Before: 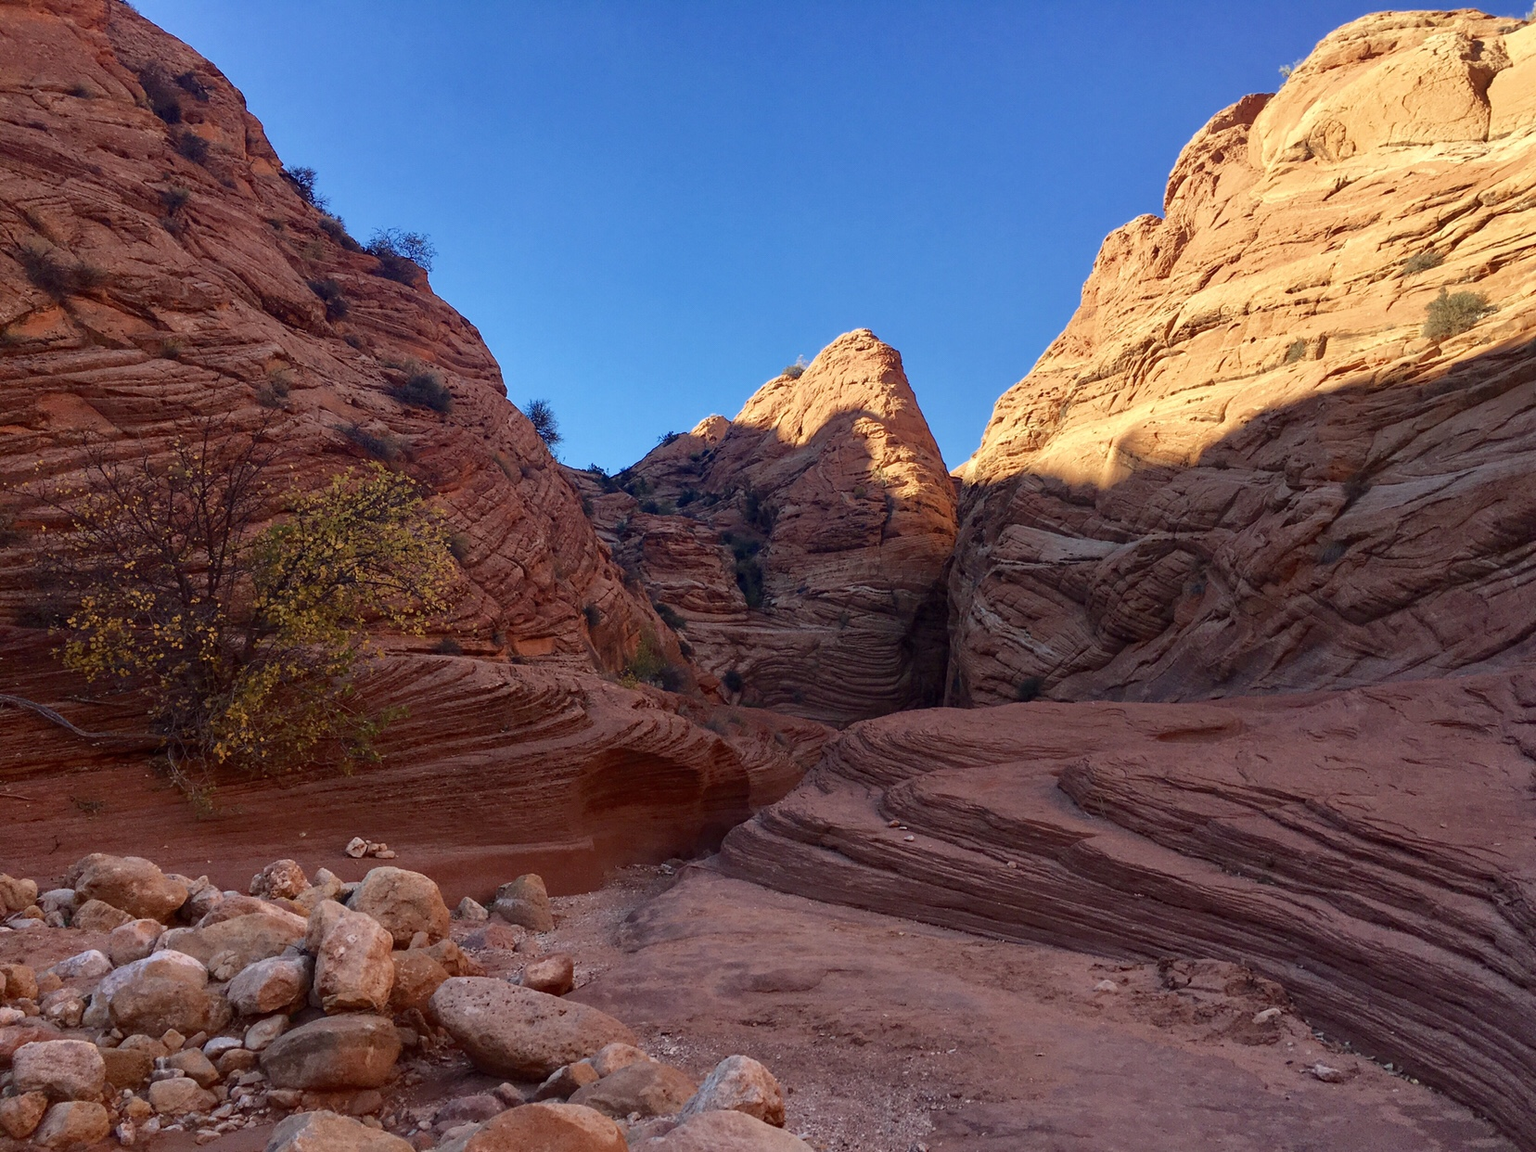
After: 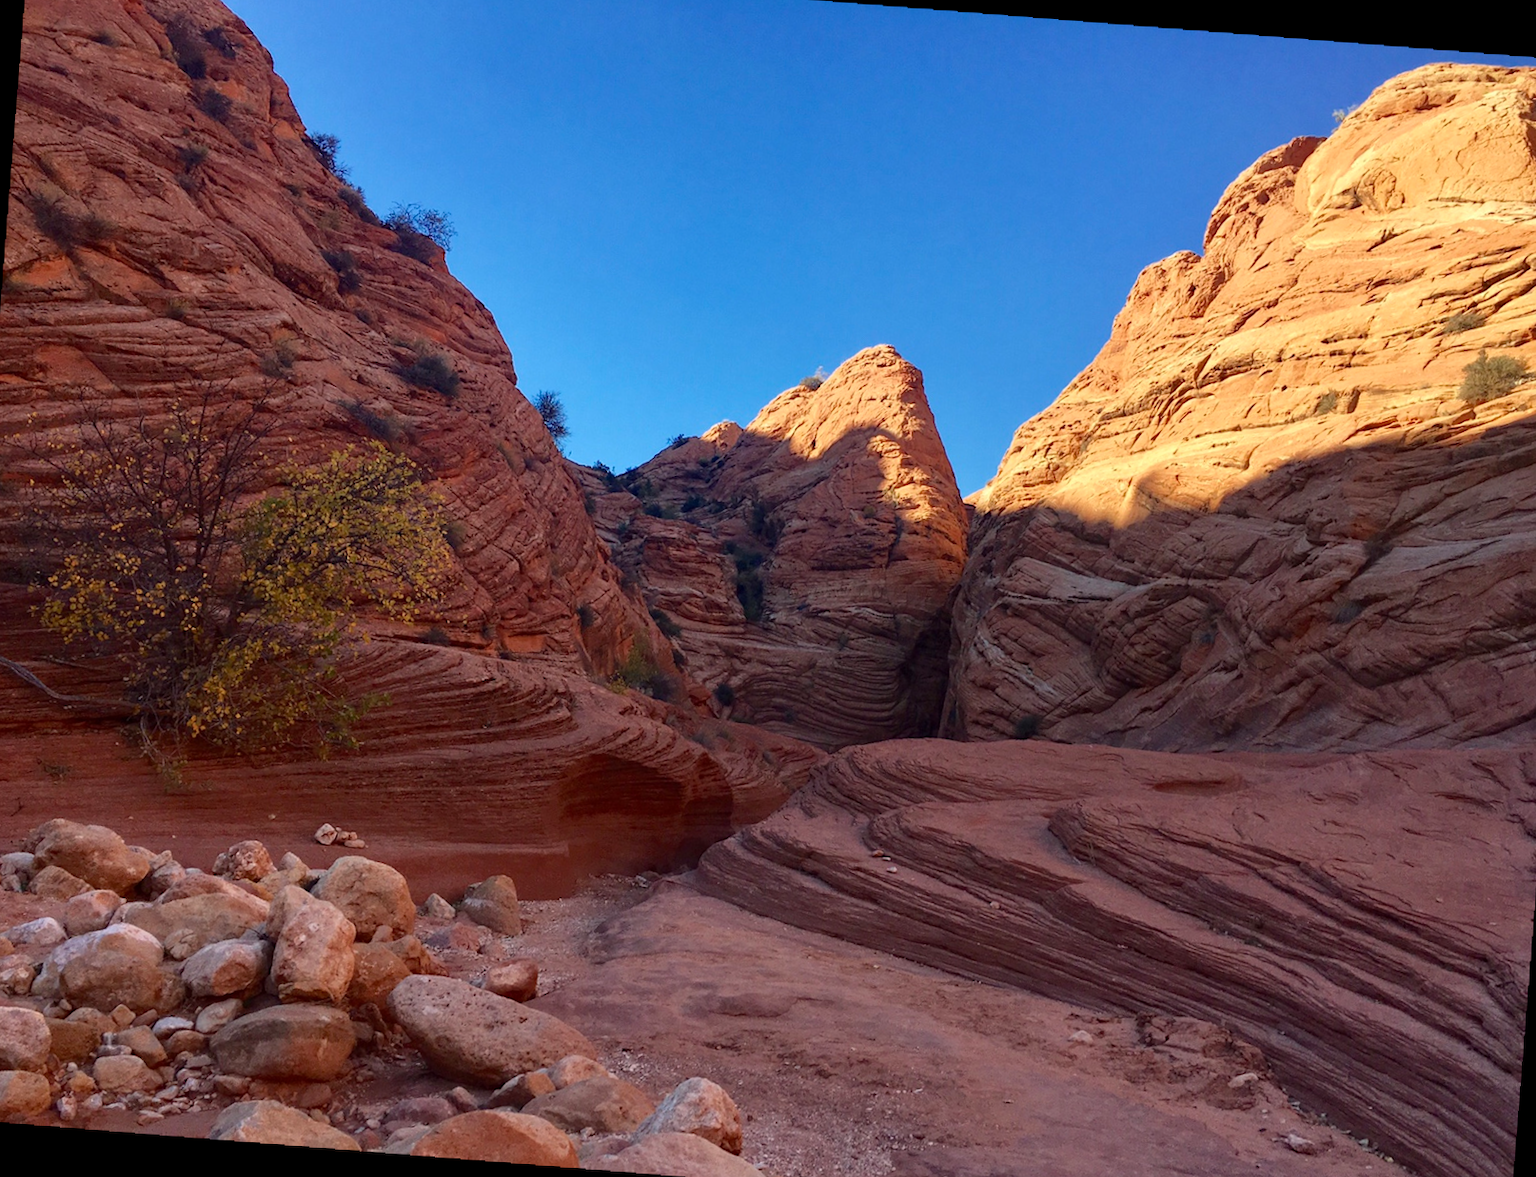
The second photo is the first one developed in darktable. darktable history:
crop and rotate: angle -2.38°
rotate and perspective: rotation 2.17°, automatic cropping off
